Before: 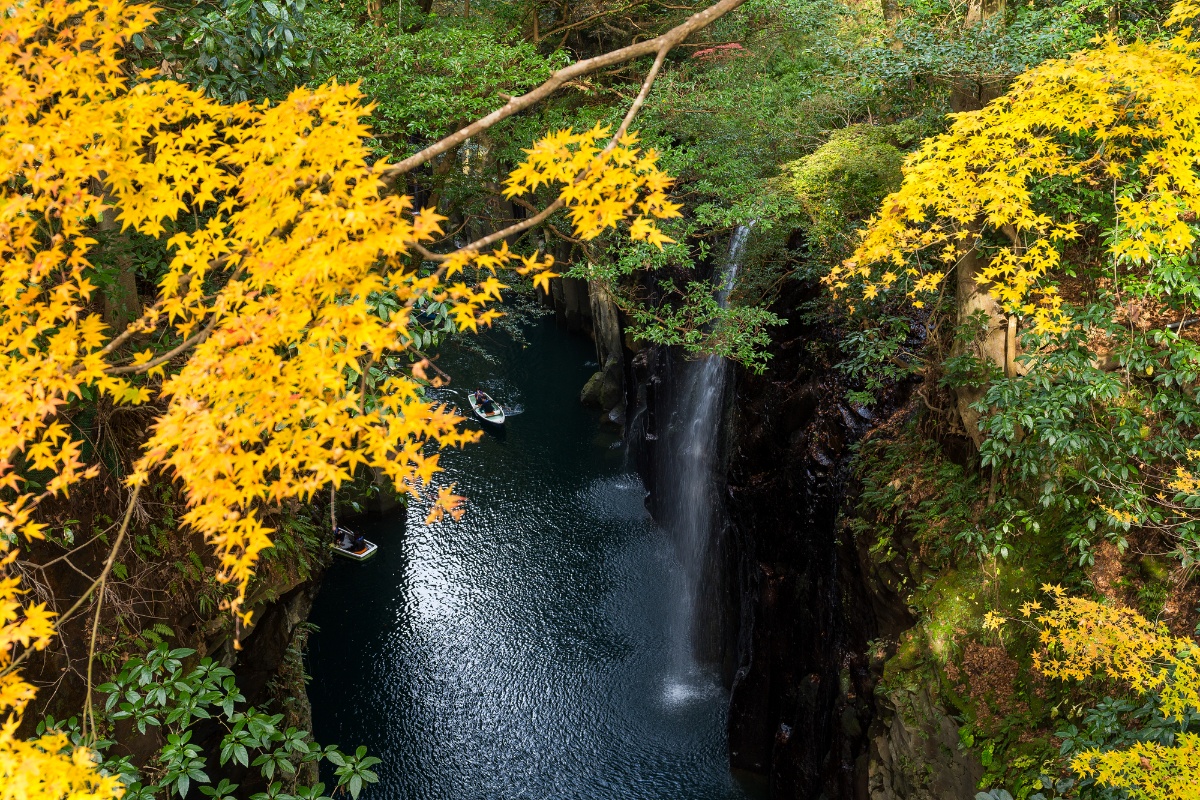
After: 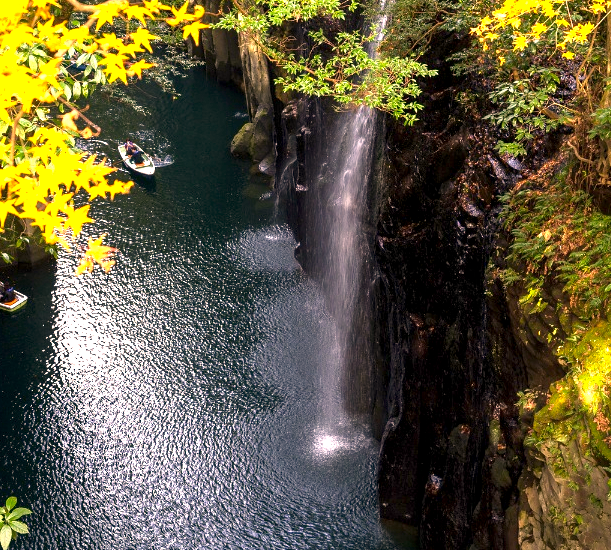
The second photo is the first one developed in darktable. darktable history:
crop and rotate: left 29.237%, top 31.152%, right 19.807%
color correction: highlights a* 17.88, highlights b* 18.79
exposure: black level correction 0.001, exposure 1.719 EV, compensate exposure bias true, compensate highlight preservation false
